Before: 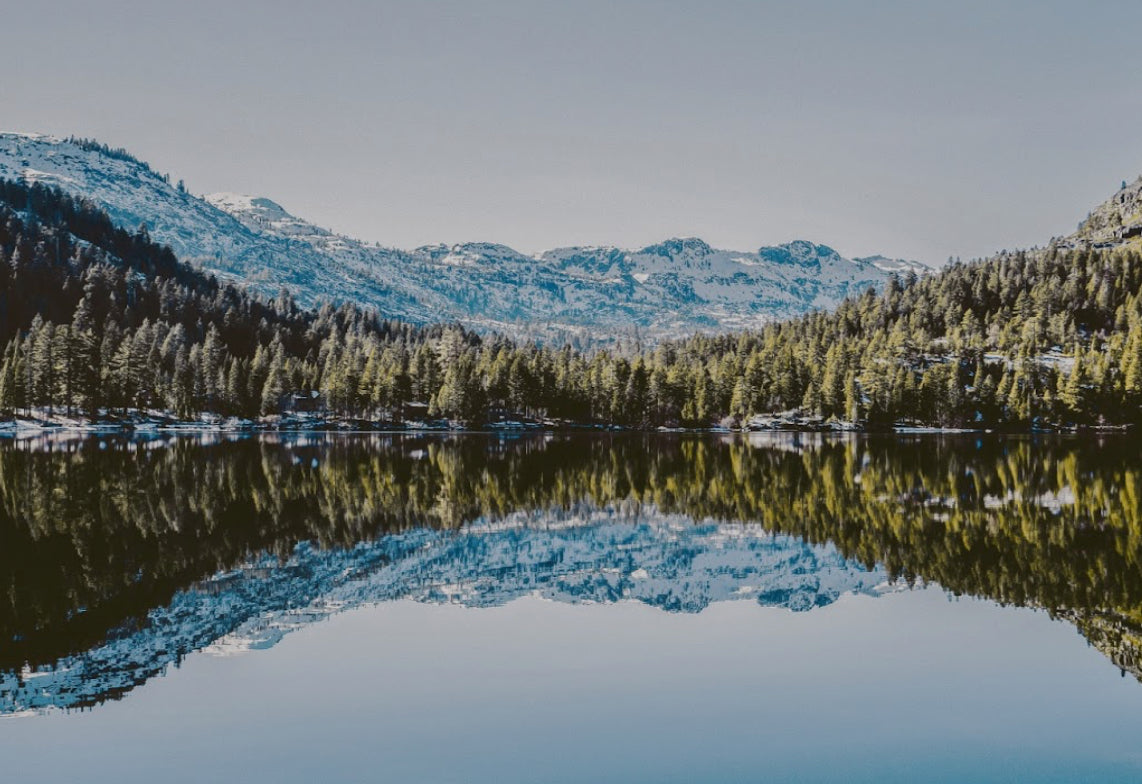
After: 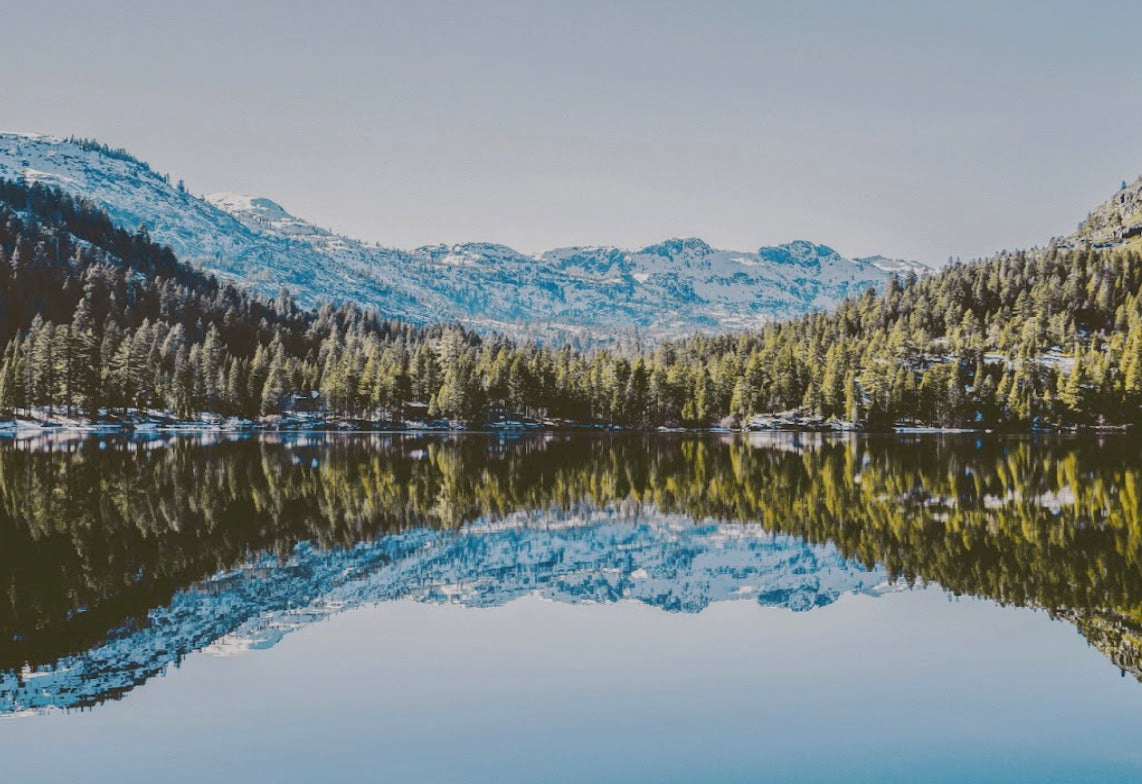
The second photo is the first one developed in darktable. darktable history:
contrast brightness saturation: contrast -0.1, brightness 0.05, saturation 0.08
exposure: exposure 0.2 EV, compensate highlight preservation false
